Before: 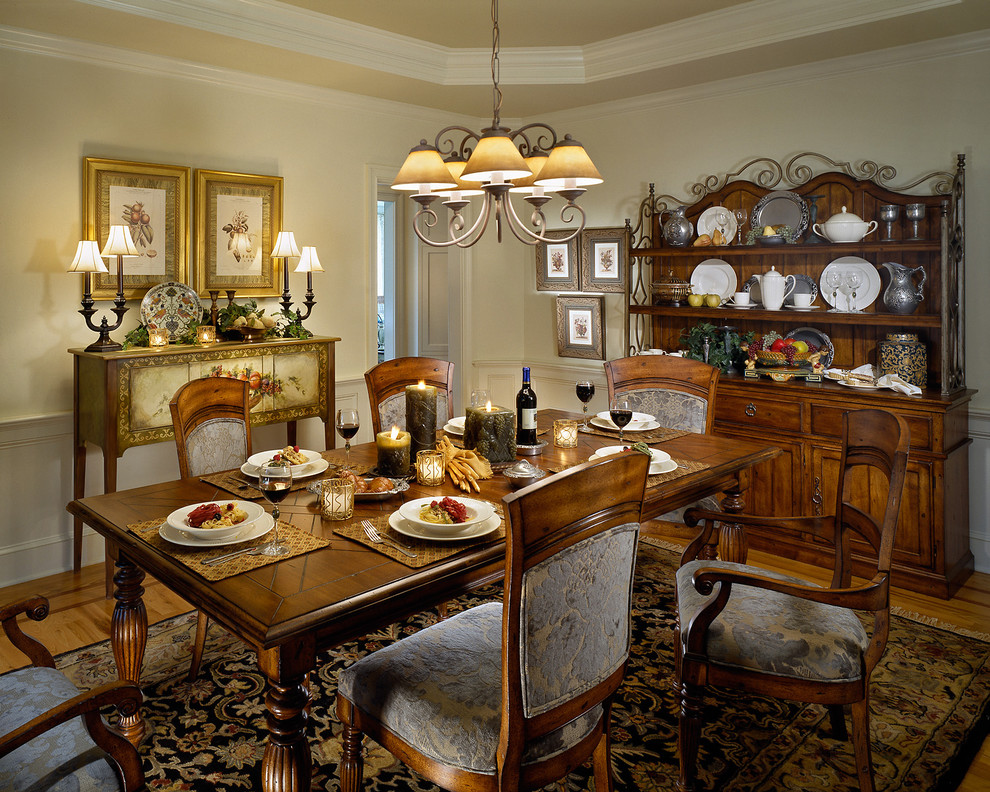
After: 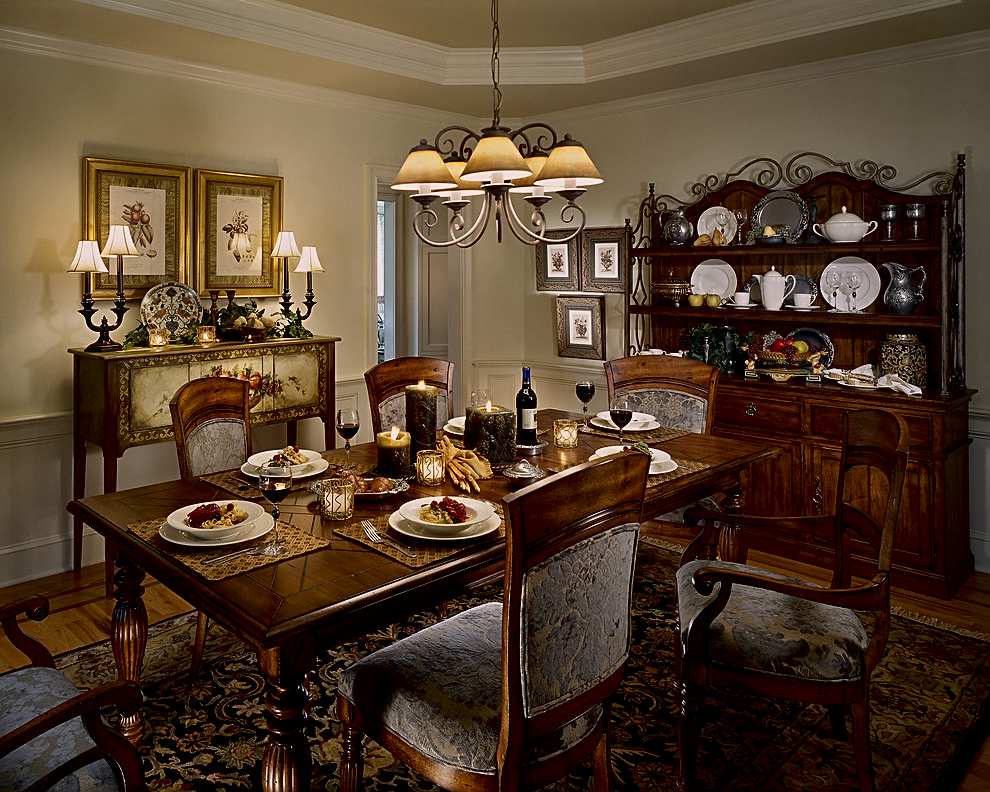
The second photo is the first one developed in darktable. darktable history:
exposure: black level correction 0, exposure -0.729 EV, compensate highlight preservation false
tone curve: curves: ch0 [(0, 0) (0.003, 0) (0.011, 0.001) (0.025, 0.002) (0.044, 0.004) (0.069, 0.006) (0.1, 0.009) (0.136, 0.03) (0.177, 0.076) (0.224, 0.13) (0.277, 0.202) (0.335, 0.28) (0.399, 0.367) (0.468, 0.46) (0.543, 0.562) (0.623, 0.67) (0.709, 0.787) (0.801, 0.889) (0.898, 0.972) (1, 1)], color space Lab, independent channels, preserve colors none
sharpen: on, module defaults
color correction: highlights a* 6.03, highlights b* 4.7
